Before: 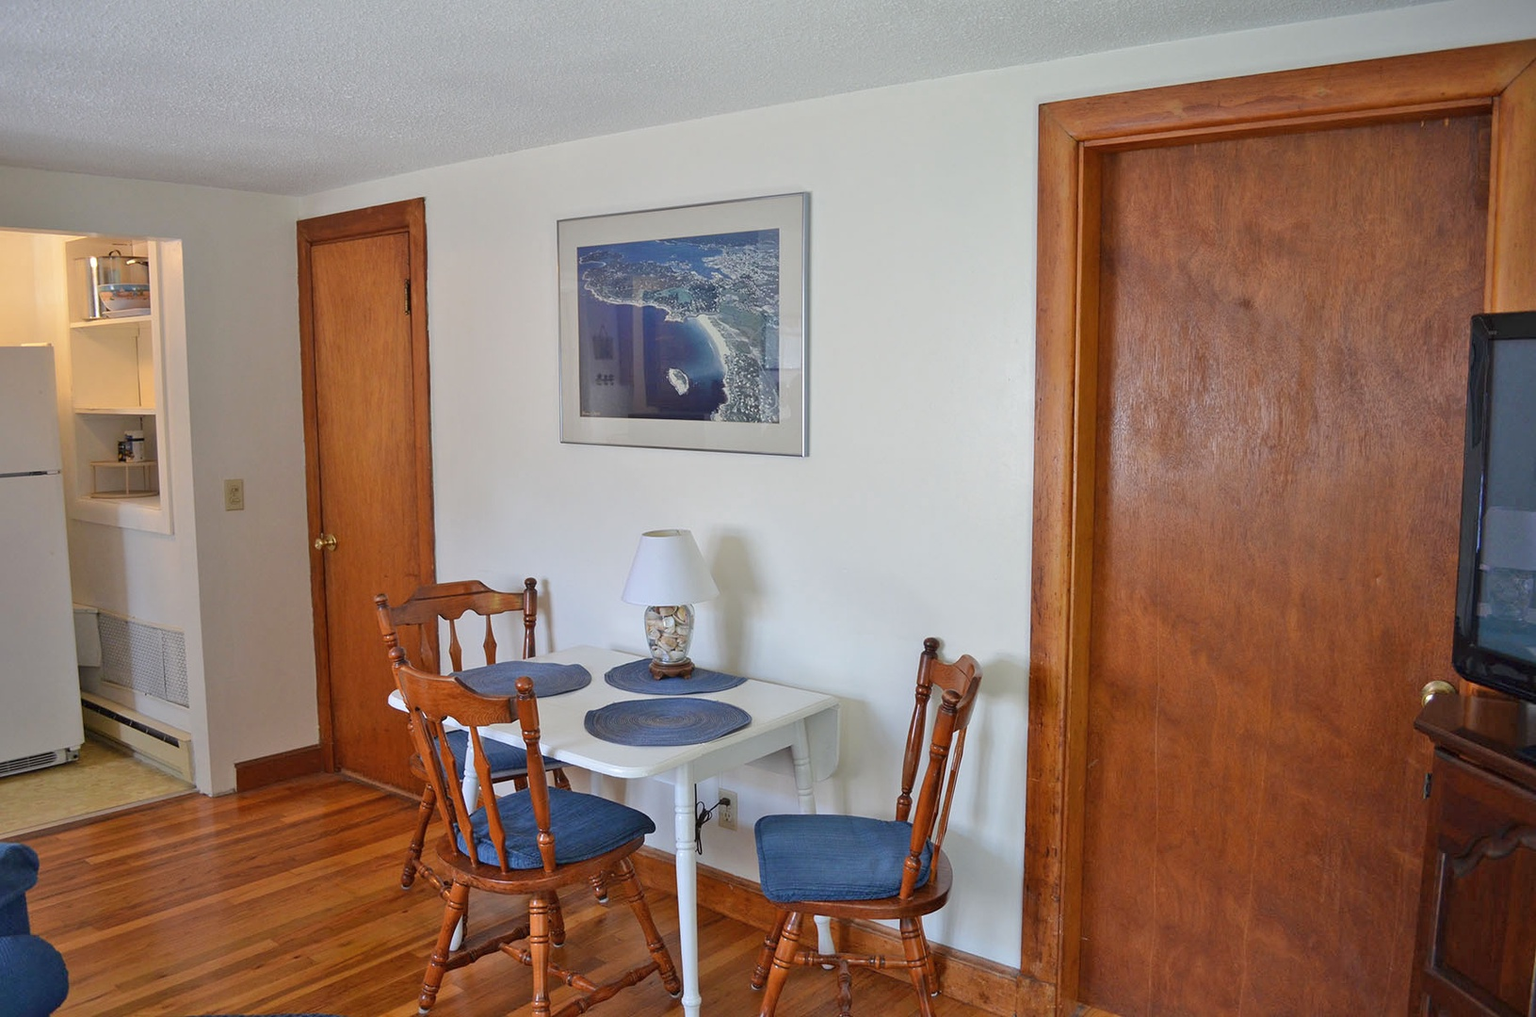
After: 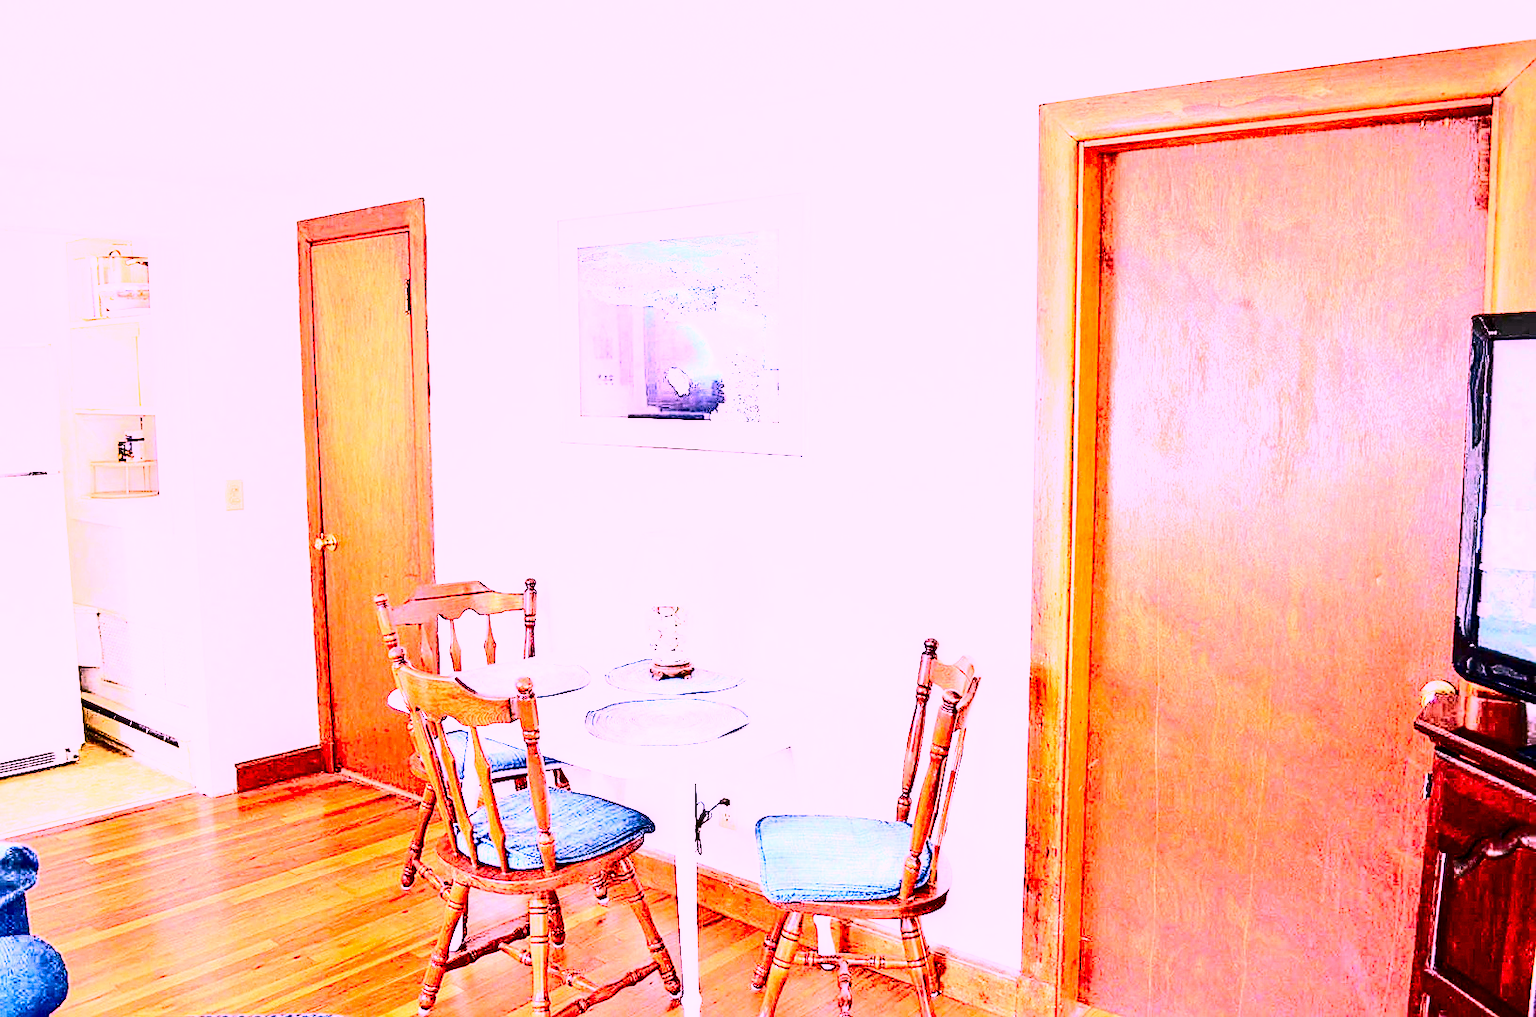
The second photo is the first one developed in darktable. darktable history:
tone curve: curves: ch0 [(0, 0) (0.004, 0.001) (0.133, 0.112) (0.325, 0.362) (0.832, 0.893) (1, 1)], color space Lab, independent channels, preserve colors none
exposure: black level correction 0, exposure 1.17 EV, compensate highlight preservation false
color correction: highlights a* 19.15, highlights b* -12, saturation 1.7
local contrast: highlights 60%, shadows 62%, detail 160%
tone equalizer: -8 EV -0.446 EV, -7 EV -0.368 EV, -6 EV -0.358 EV, -5 EV -0.219 EV, -3 EV 0.233 EV, -2 EV 0.333 EV, -1 EV 0.363 EV, +0 EV 0.439 EV
sharpen: on, module defaults
contrast brightness saturation: contrast 0.926, brightness 0.204
base curve: curves: ch0 [(0, 0) (0.028, 0.03) (0.121, 0.232) (0.46, 0.748) (0.859, 0.968) (1, 1)], preserve colors none
